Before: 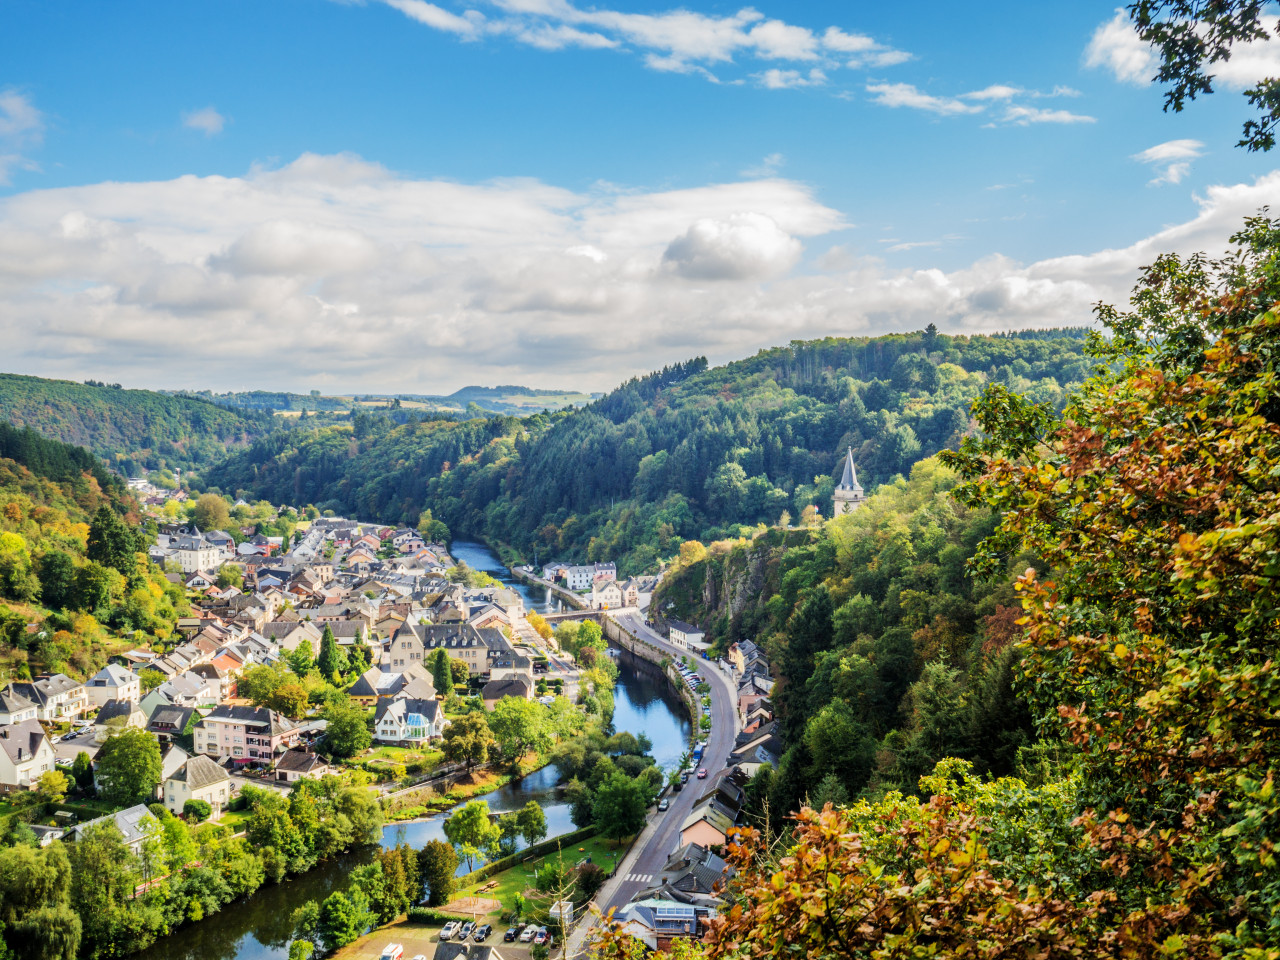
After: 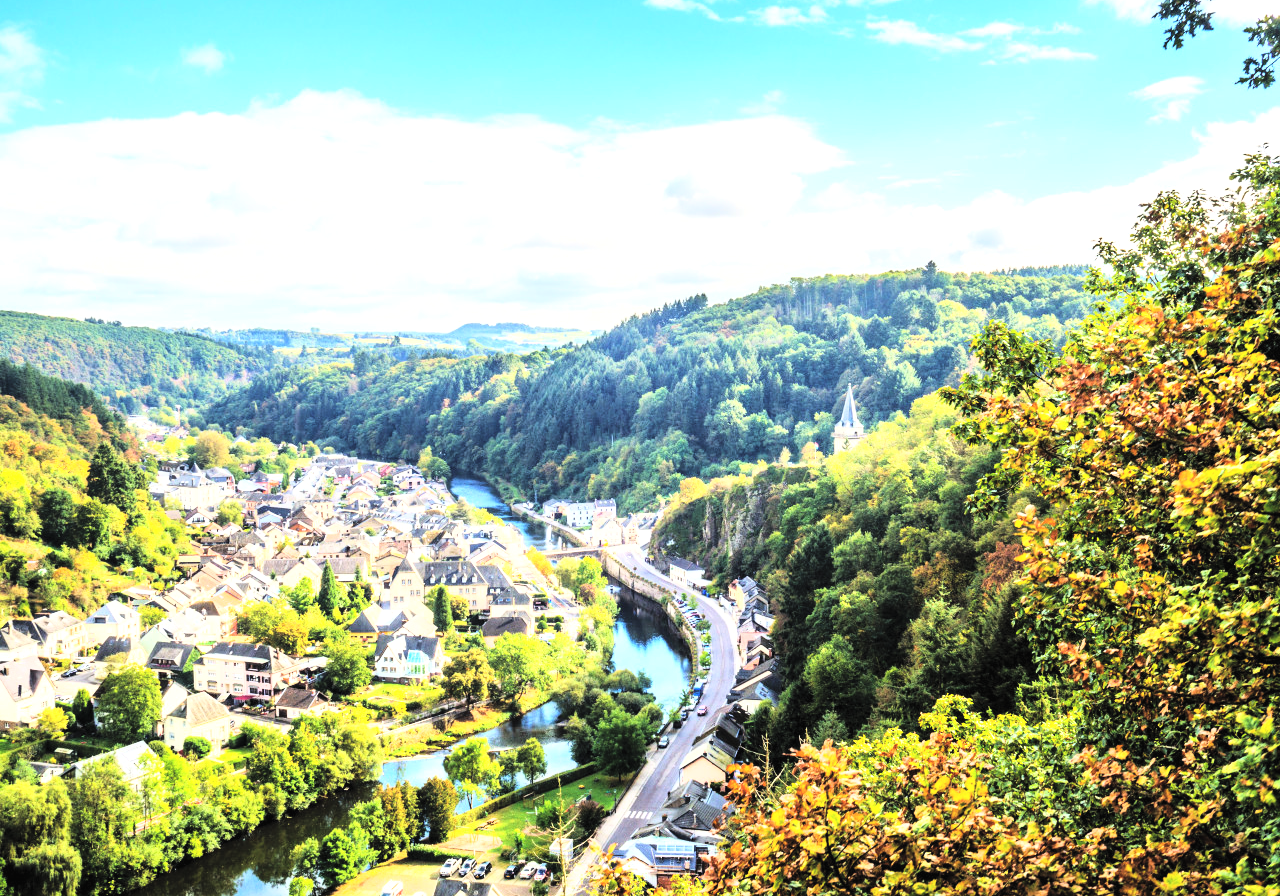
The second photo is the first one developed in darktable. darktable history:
crop and rotate: top 6.566%
base curve: curves: ch0 [(0, 0) (0.026, 0.03) (0.109, 0.232) (0.351, 0.748) (0.669, 0.968) (1, 1)]
exposure: black level correction -0.009, exposure 0.066 EV, compensate highlight preservation false
levels: levels [0.073, 0.497, 0.972]
